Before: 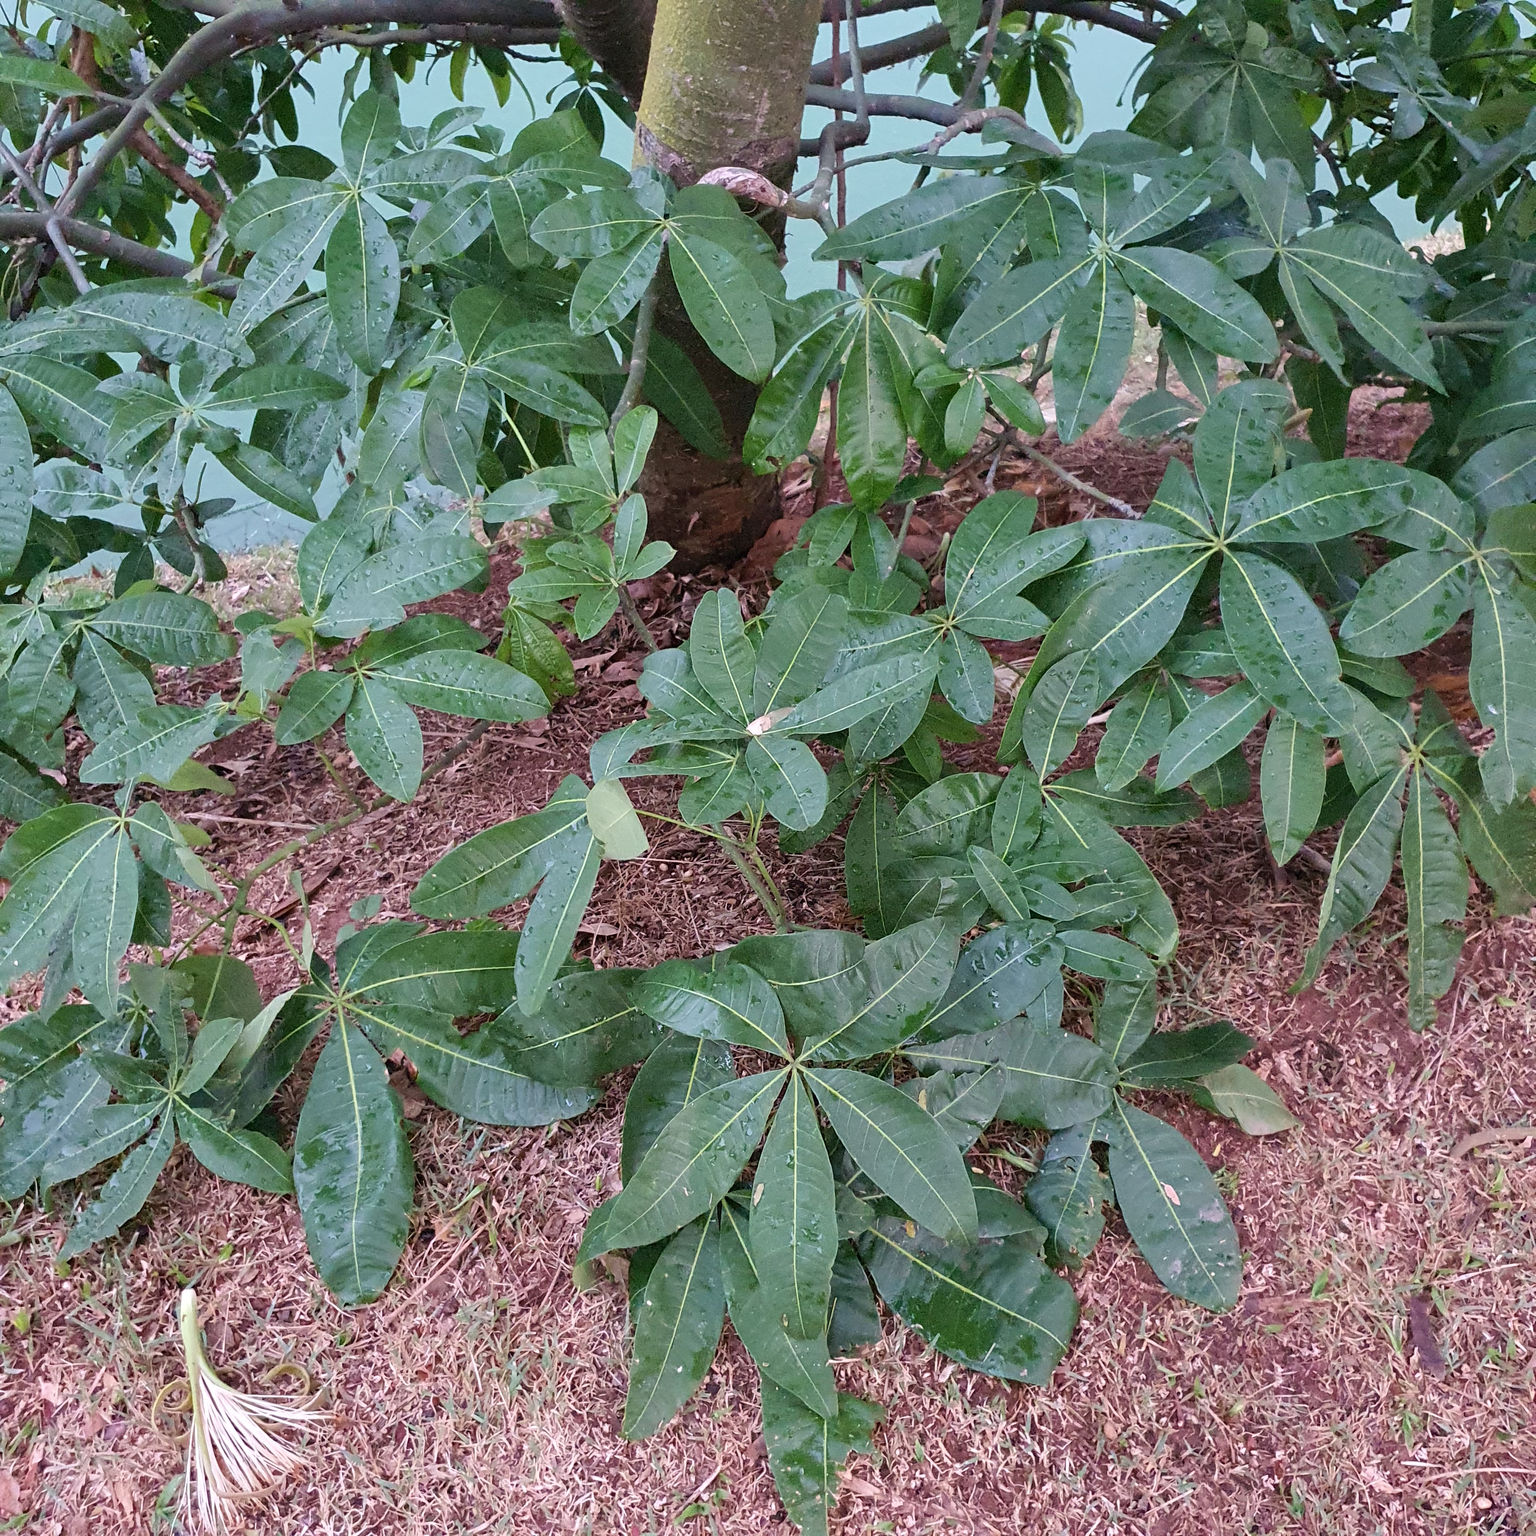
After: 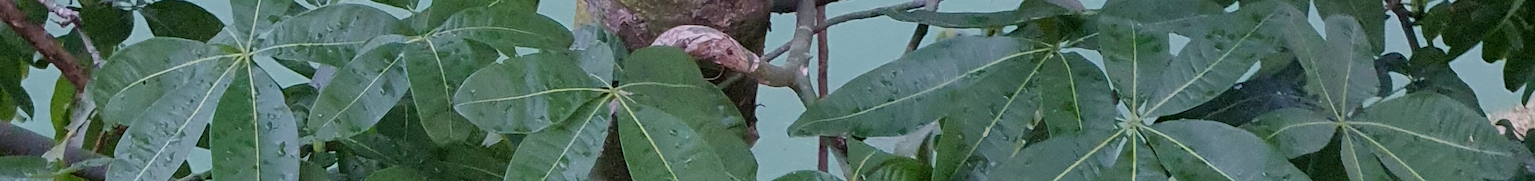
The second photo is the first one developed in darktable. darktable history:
tone equalizer: on, module defaults
exposure: exposure -0.582 EV, compensate highlight preservation false
crop and rotate: left 9.644%, top 9.491%, right 6.021%, bottom 80.509%
